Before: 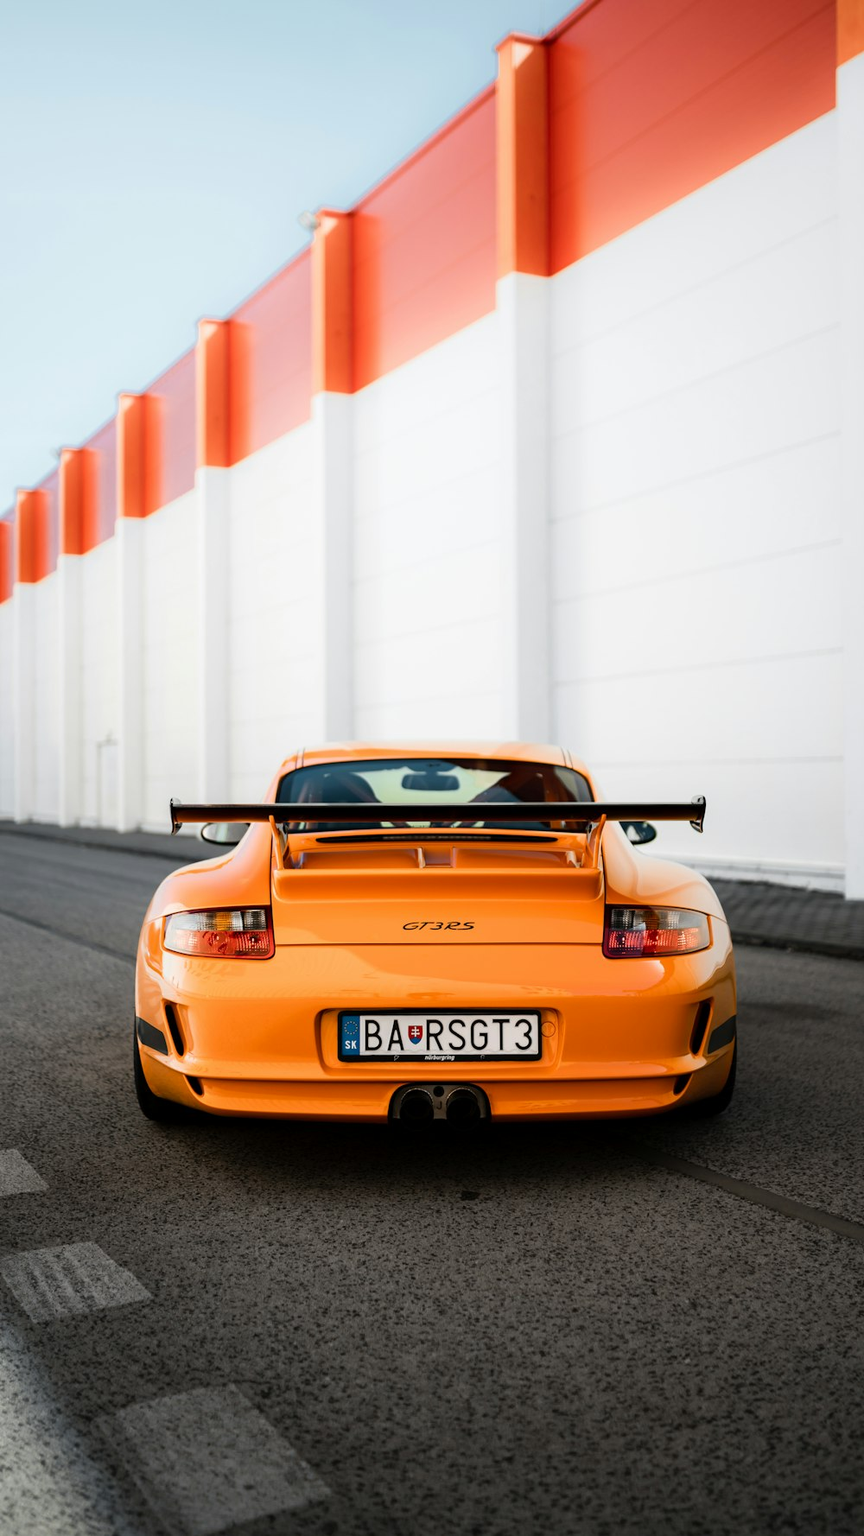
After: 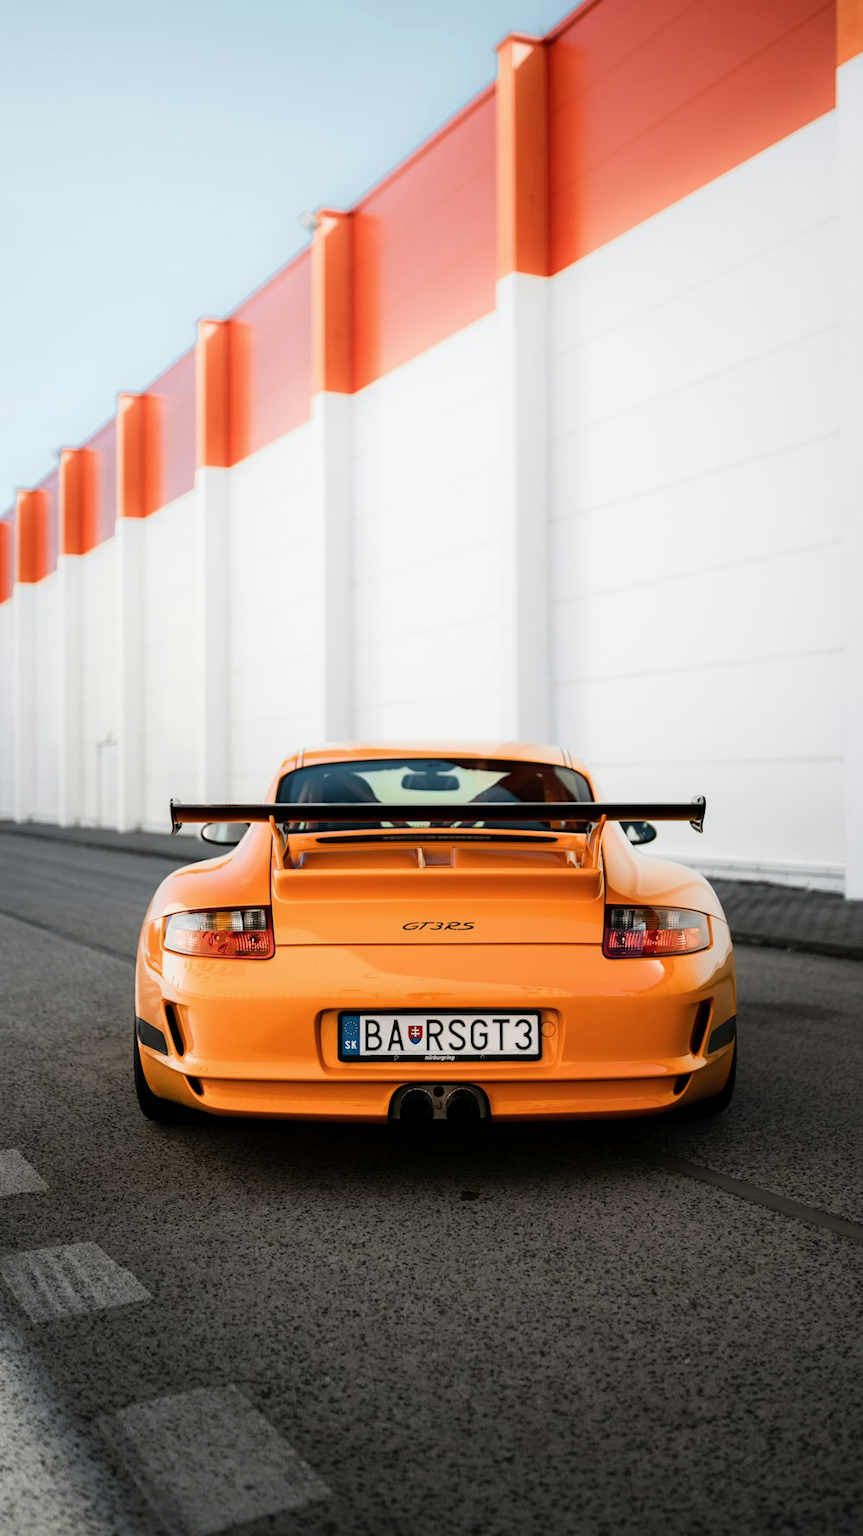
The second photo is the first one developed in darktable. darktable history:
contrast brightness saturation: contrast 0.013, saturation -0.059
